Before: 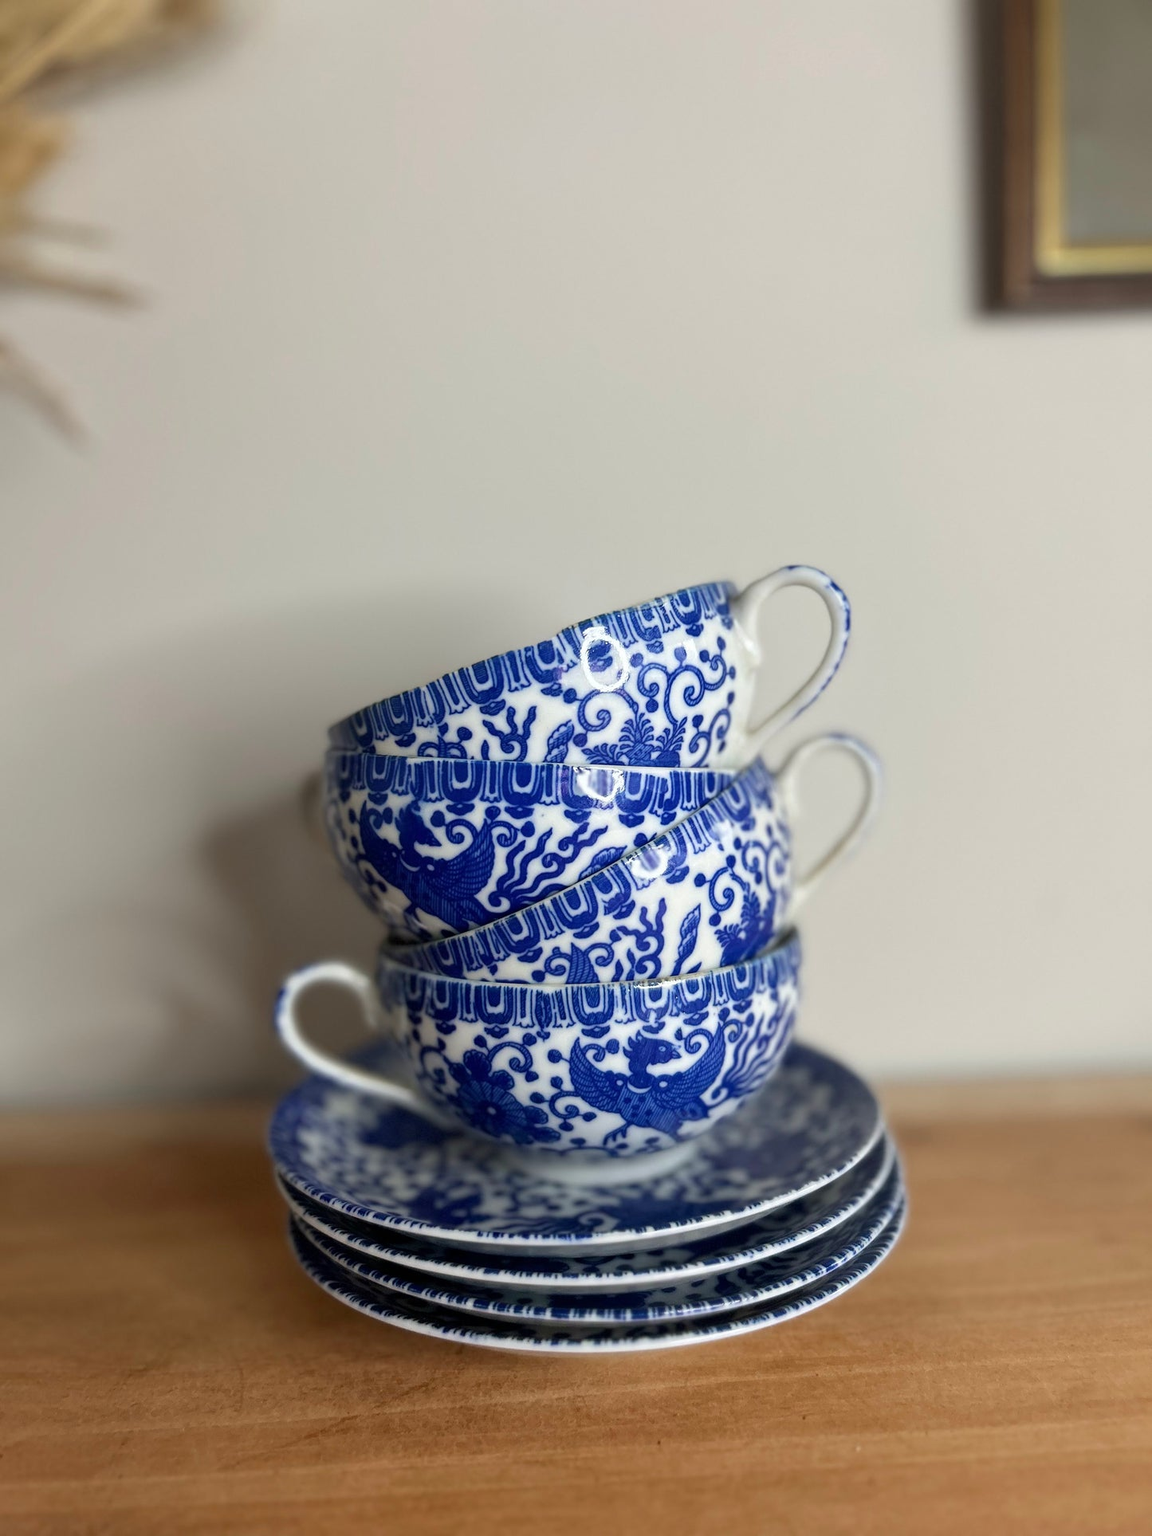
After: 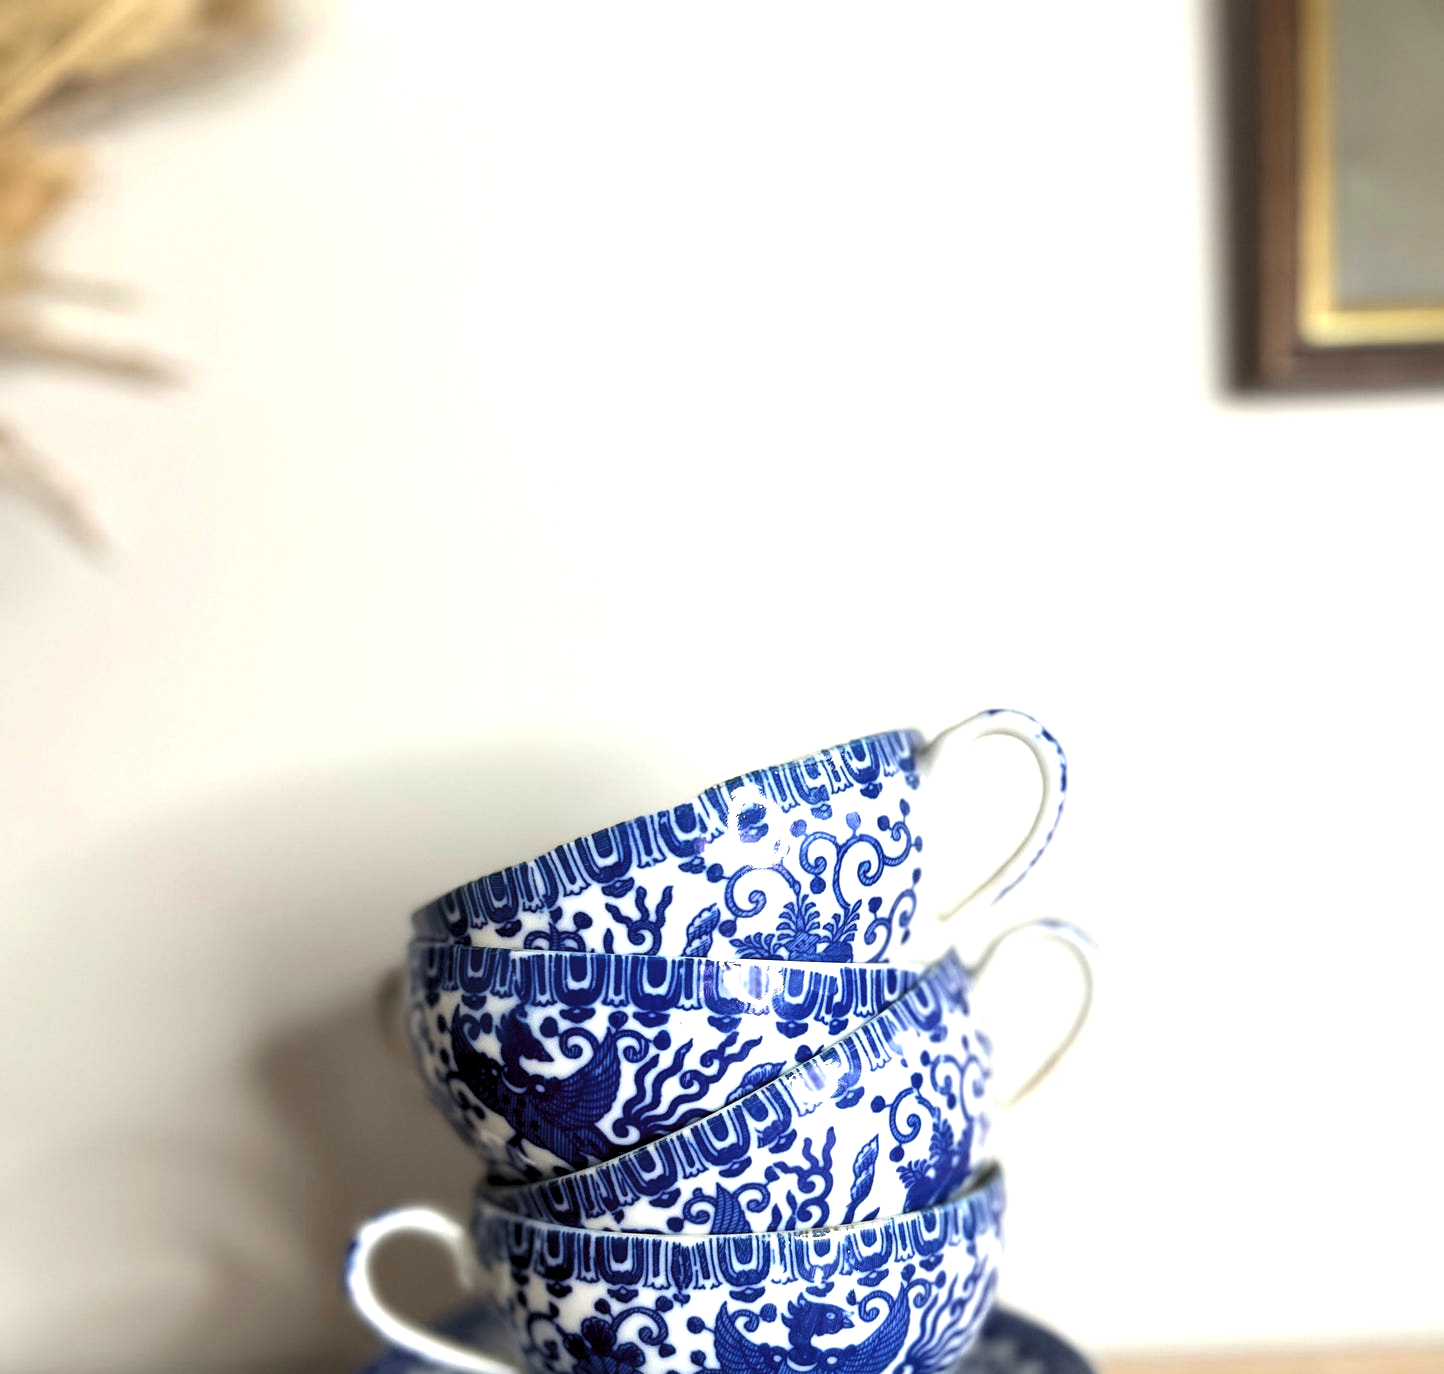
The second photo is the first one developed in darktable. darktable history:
crop: right 0%, bottom 28.663%
levels: levels [0.052, 0.496, 0.908]
exposure: exposure 0.694 EV, compensate highlight preservation false
